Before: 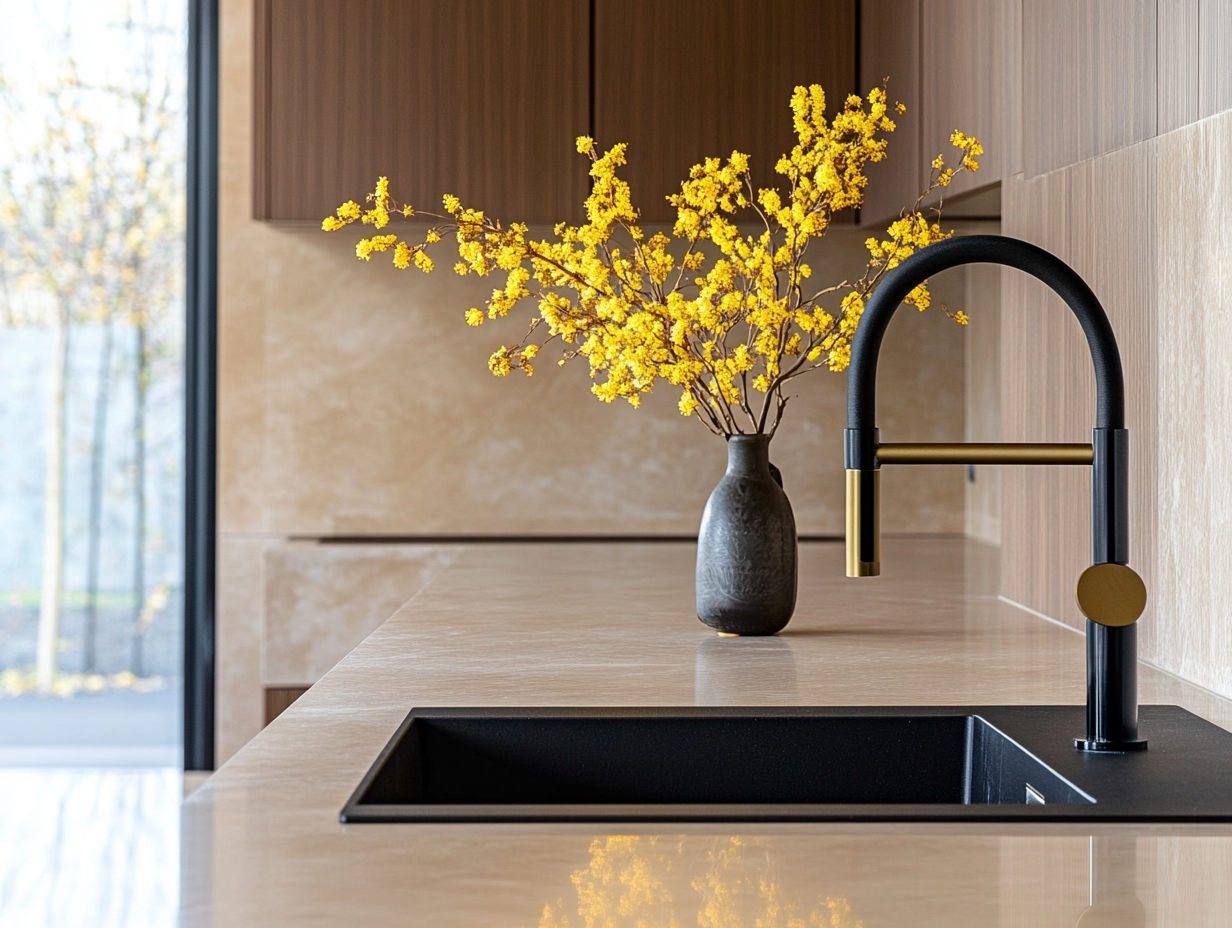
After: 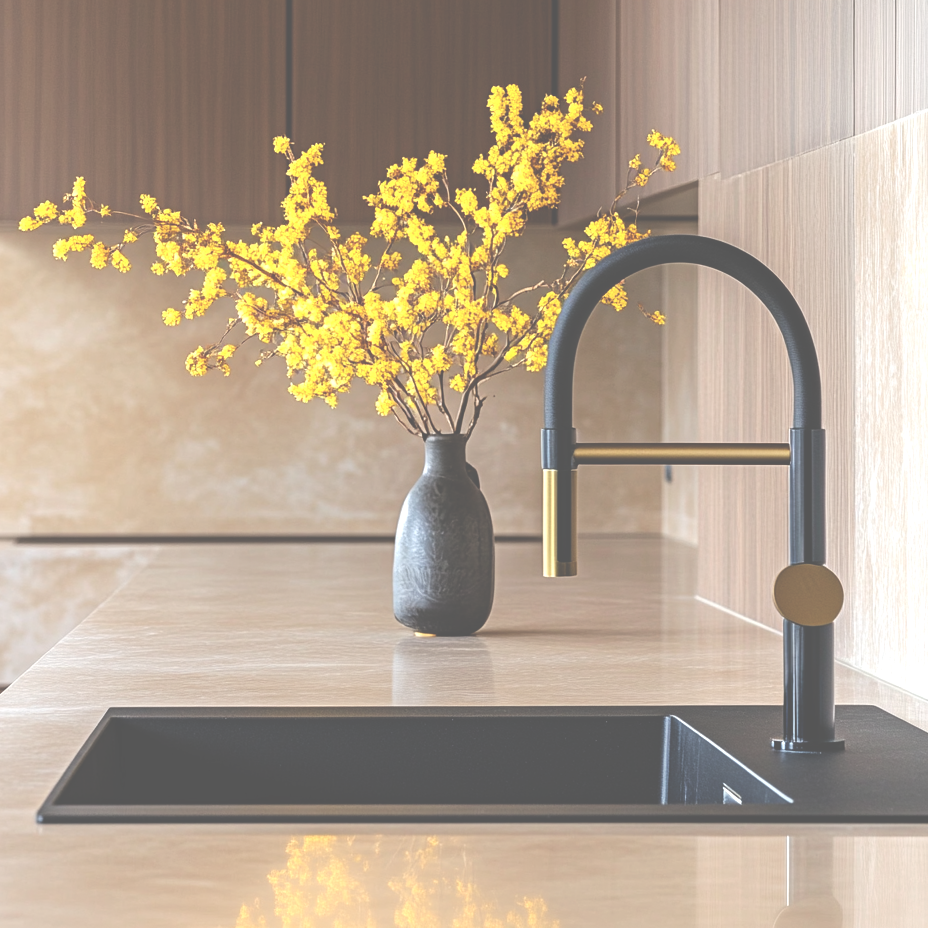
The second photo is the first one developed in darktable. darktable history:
exposure: black level correction -0.071, exposure 0.5 EV, compensate highlight preservation false
crop and rotate: left 24.6%
